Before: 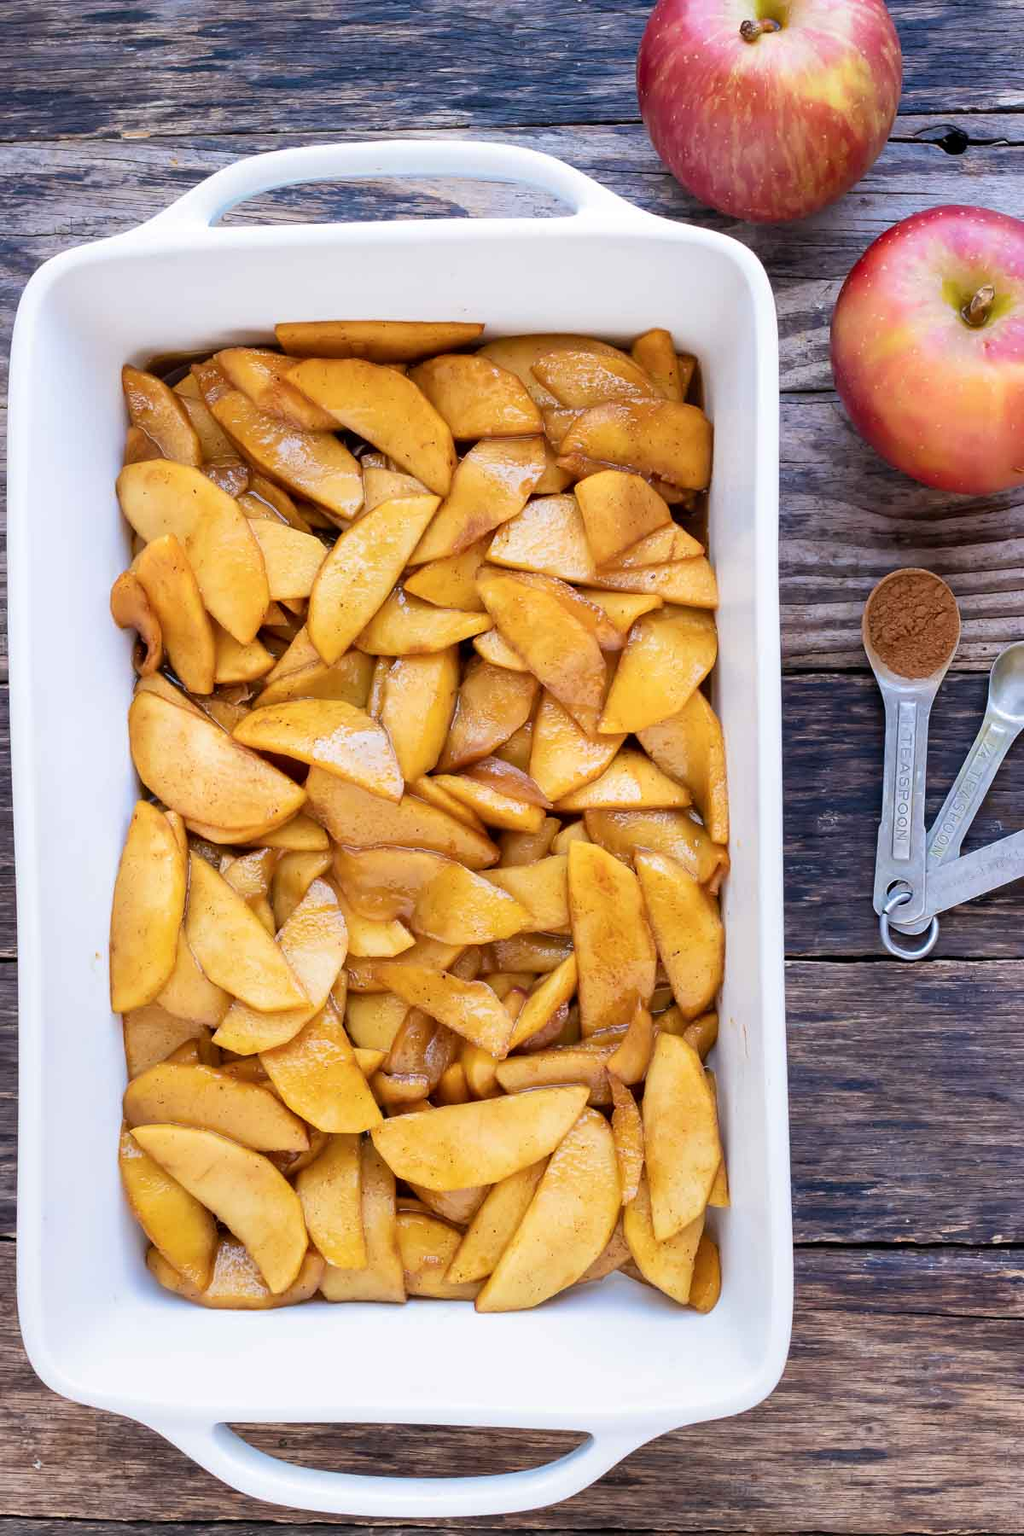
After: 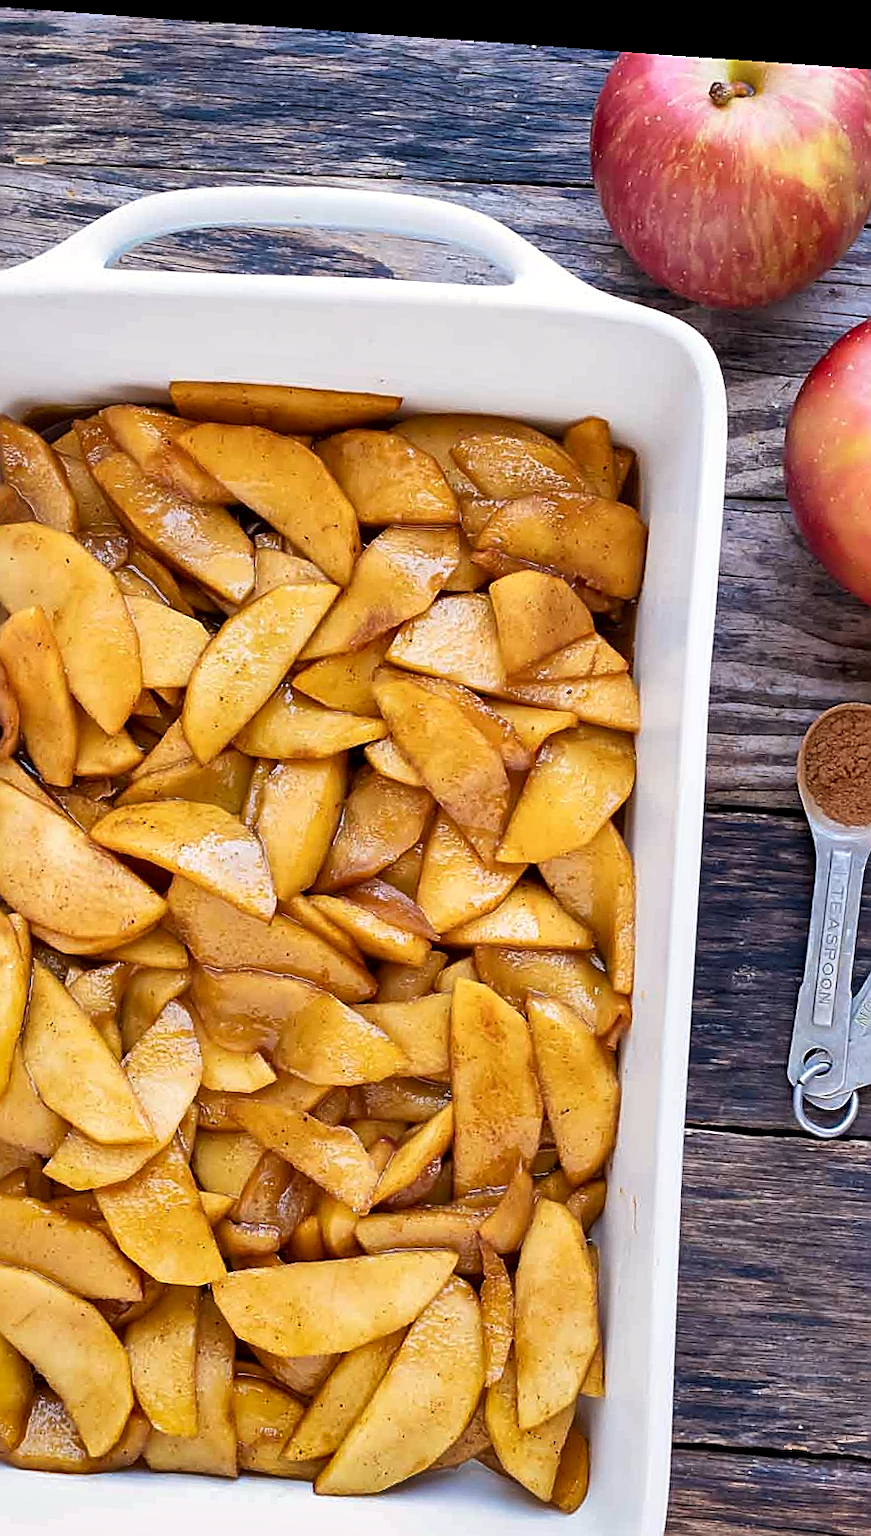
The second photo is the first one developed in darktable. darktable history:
sharpen: amount 0.75
local contrast: mode bilateral grid, contrast 20, coarseness 50, detail 120%, midtone range 0.2
rotate and perspective: rotation 4.1°, automatic cropping off
shadows and highlights: shadows color adjustment 97.66%, soften with gaussian
crop: left 18.479%, right 12.2%, bottom 13.971%
white balance: red 1.009, blue 0.985
